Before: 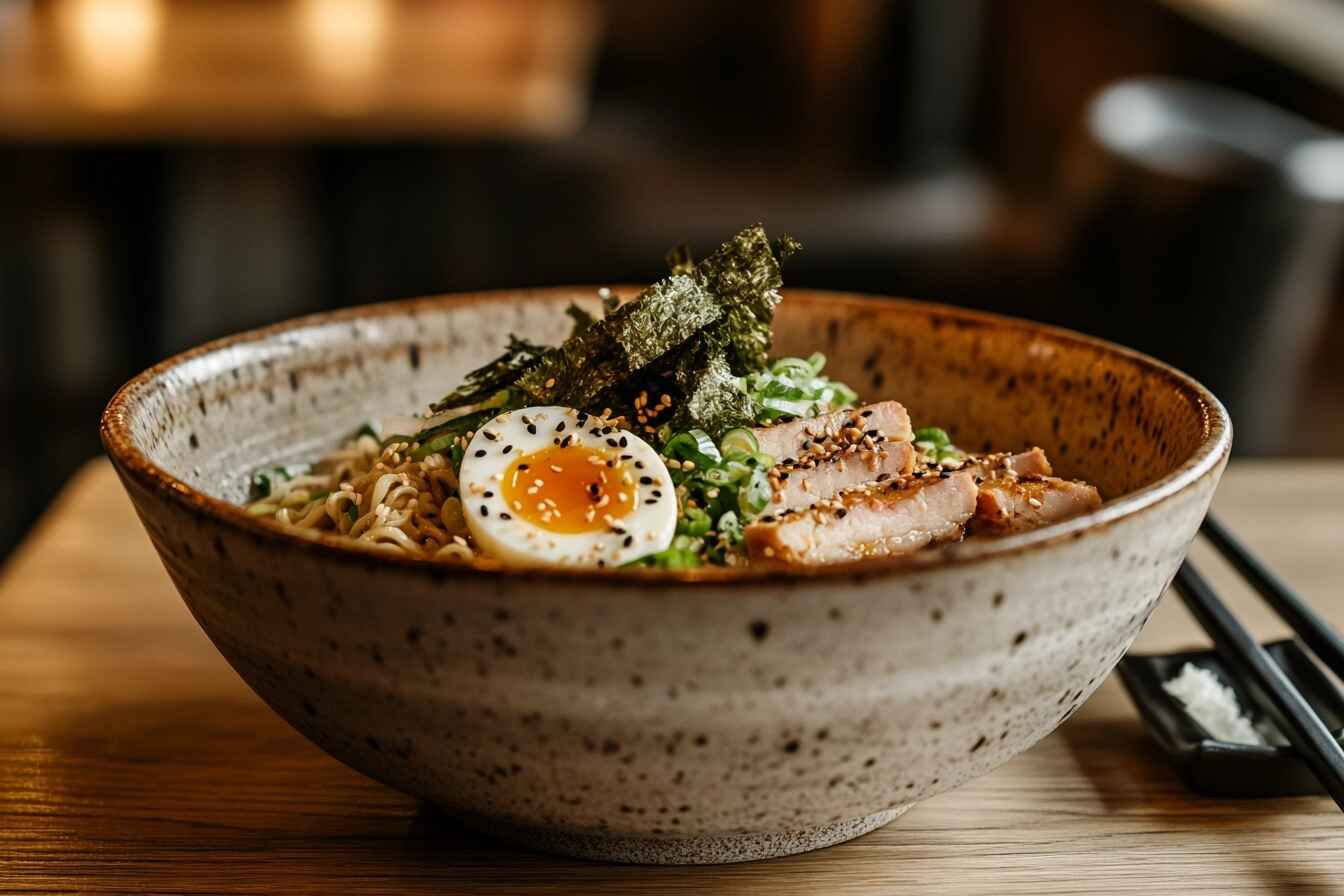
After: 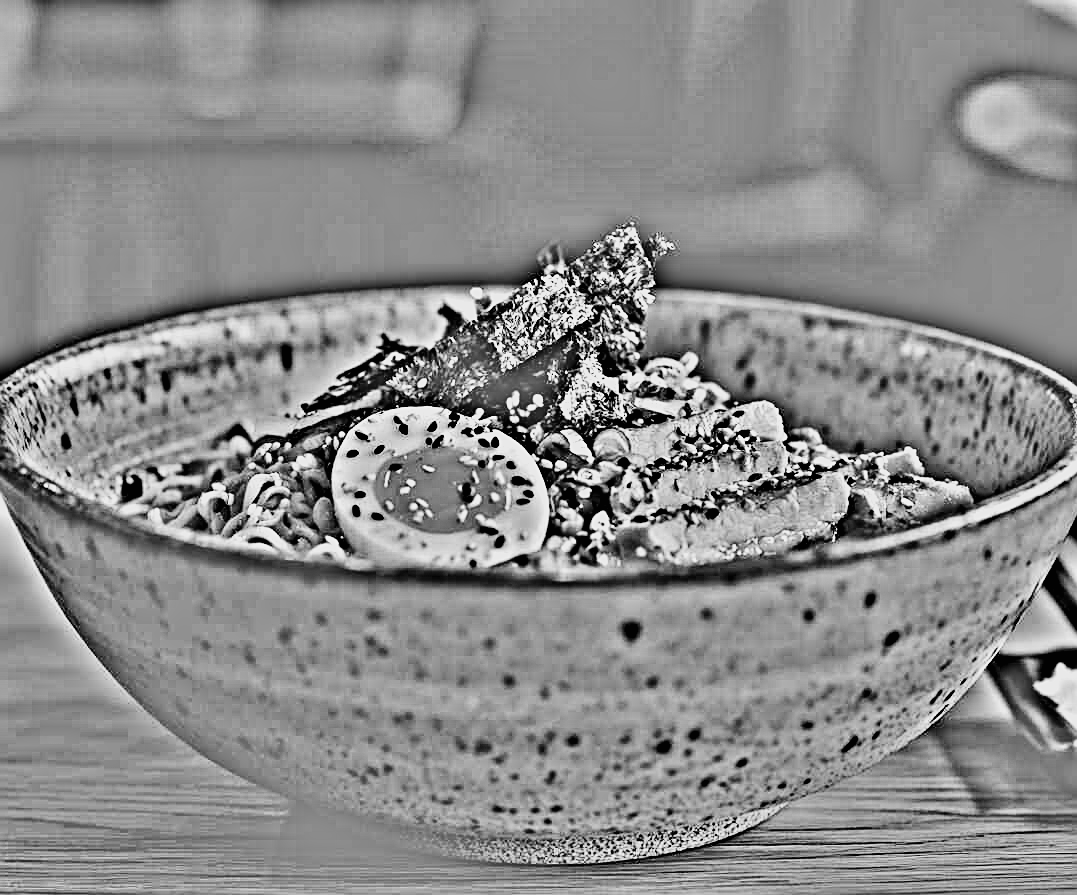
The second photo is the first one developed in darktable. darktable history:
monochrome: on, module defaults
contrast brightness saturation: contrast 0.2, brightness 0.16, saturation 0.22
sharpen: on, module defaults
white balance: emerald 1
highpass: on, module defaults
filmic rgb: black relative exposure -7.65 EV, white relative exposure 4.56 EV, hardness 3.61
crop and rotate: left 9.597%, right 10.195%
color zones: curves: ch1 [(0, 0.34) (0.143, 0.164) (0.286, 0.152) (0.429, 0.176) (0.571, 0.173) (0.714, 0.188) (0.857, 0.199) (1, 0.34)]
